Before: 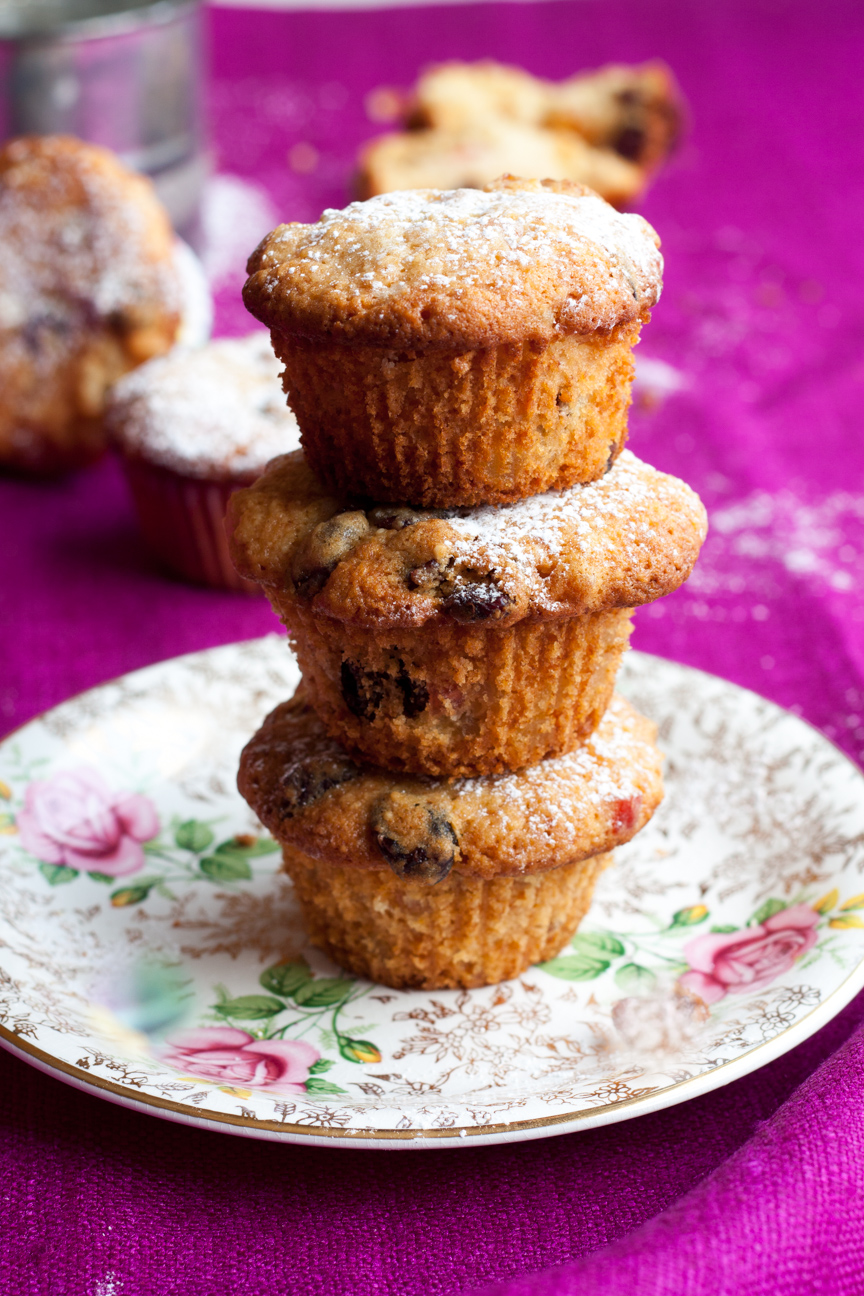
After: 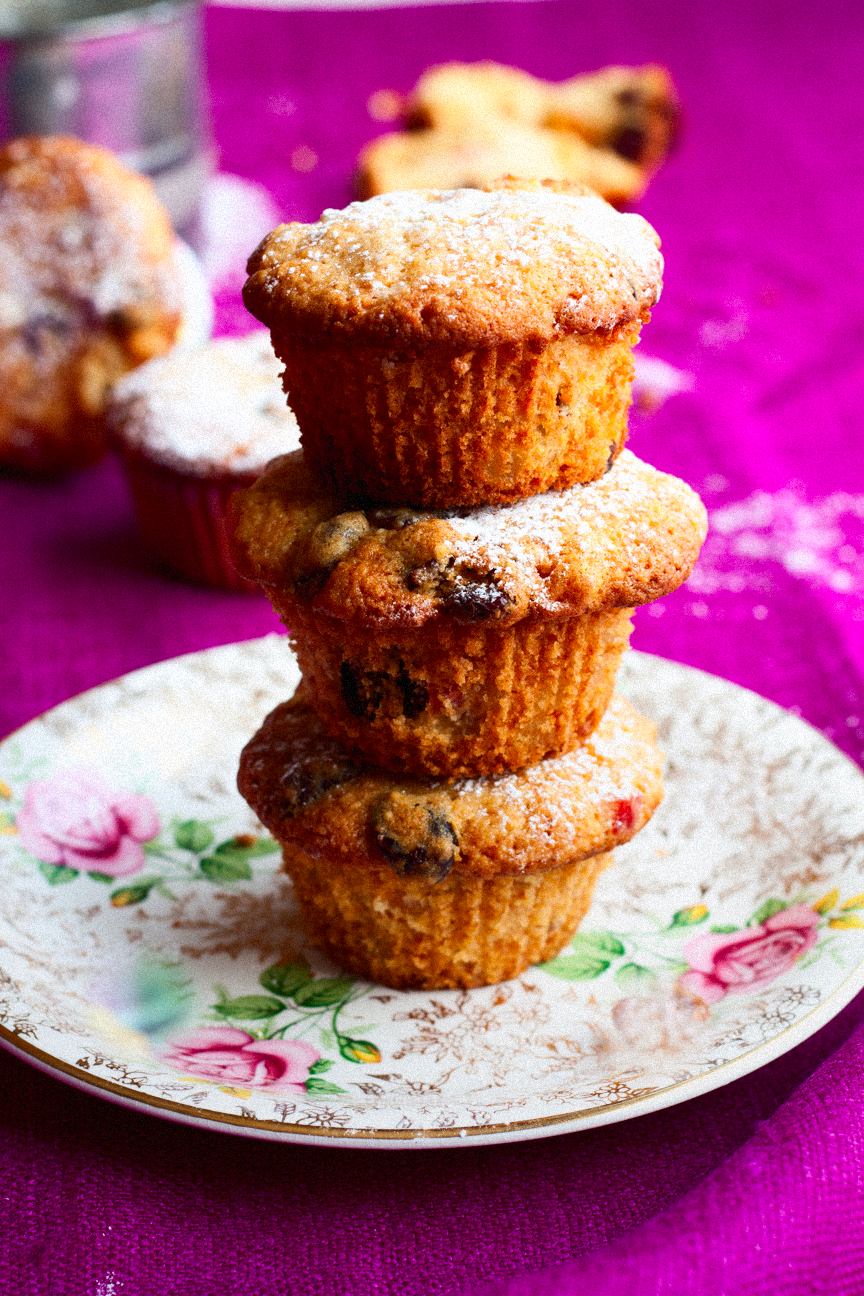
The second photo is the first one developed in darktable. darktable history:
contrast brightness saturation: contrast 0.18, saturation 0.3
graduated density: rotation -180°, offset 24.95
grain: mid-tones bias 0%
